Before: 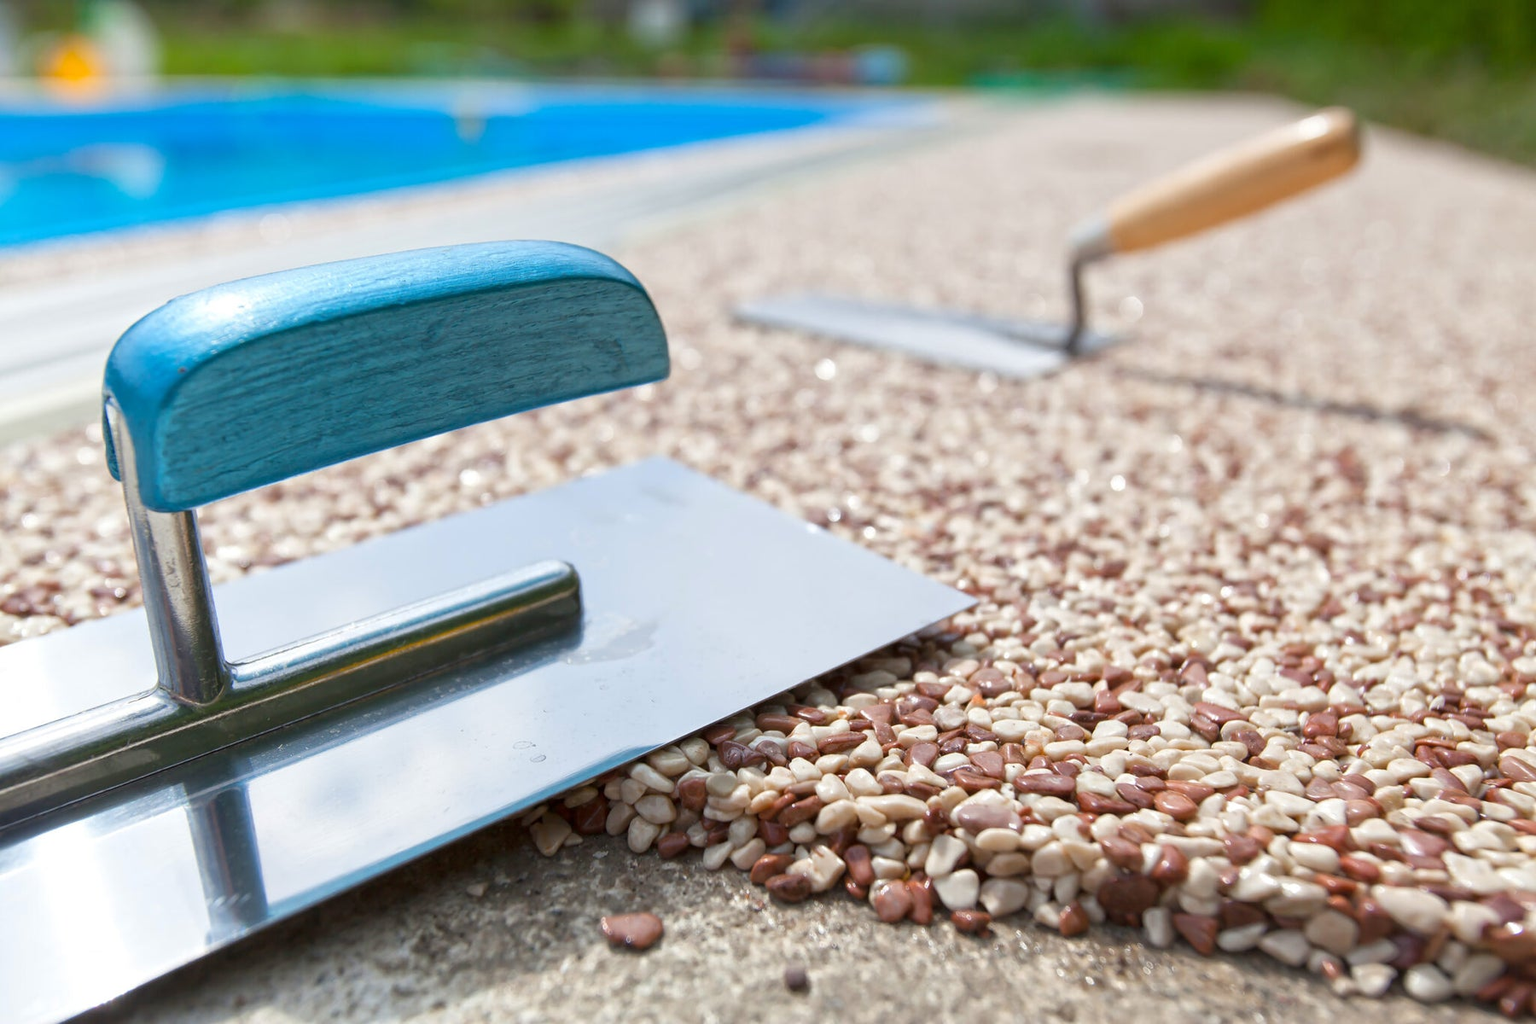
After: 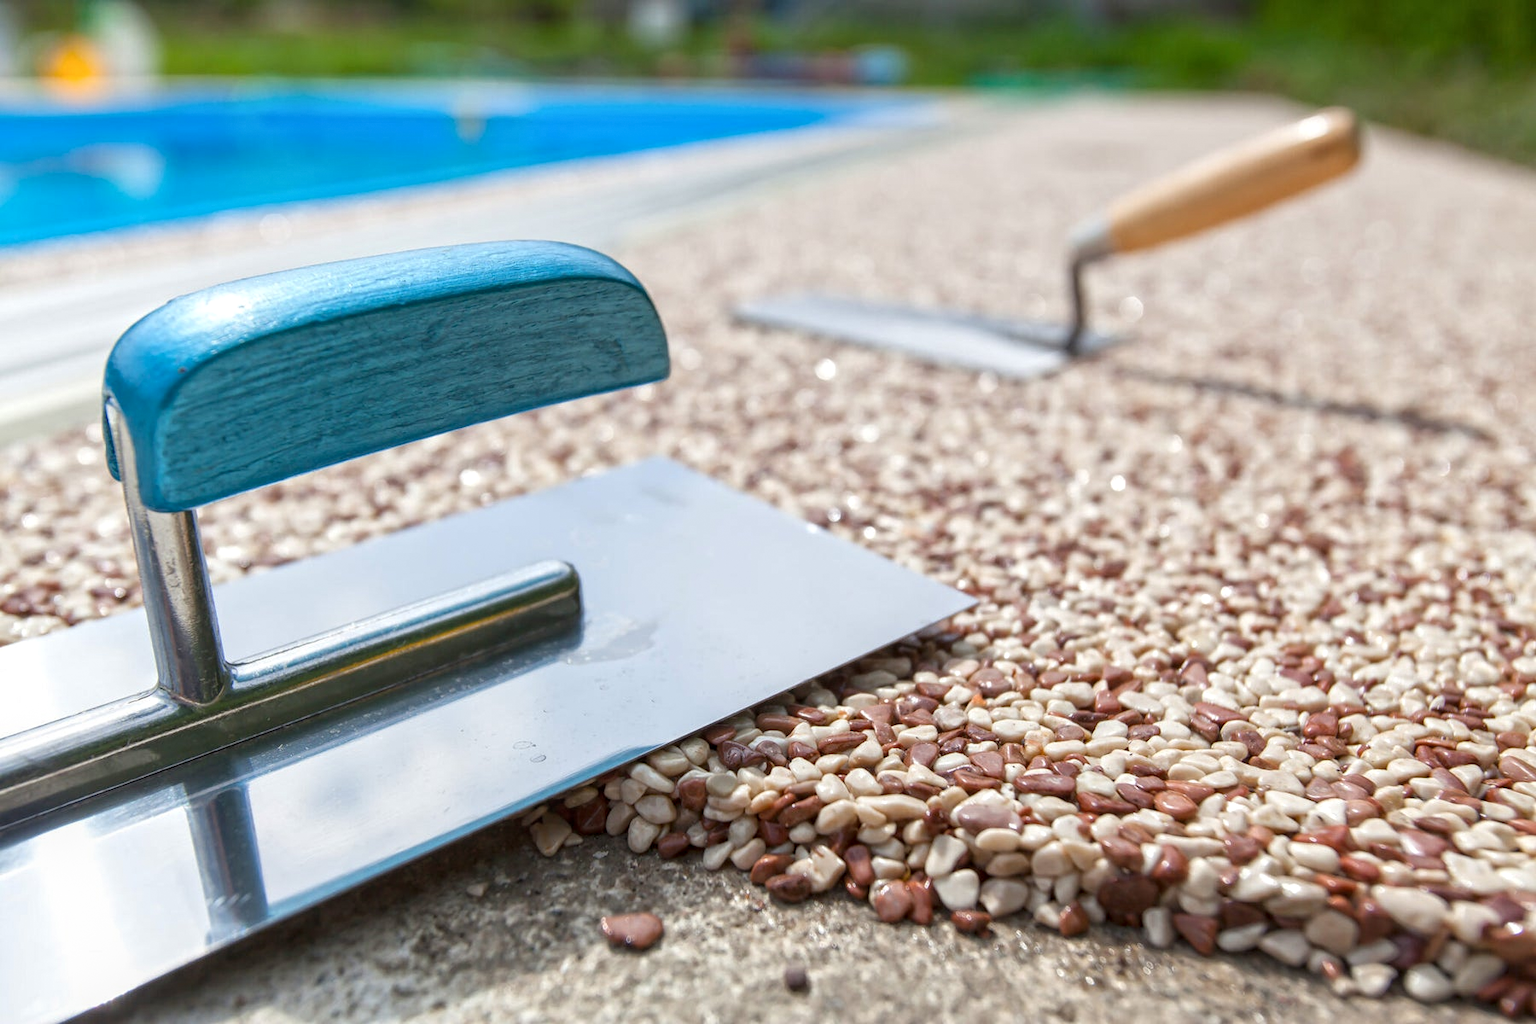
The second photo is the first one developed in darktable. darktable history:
grain: coarseness 0.81 ISO, strength 1.34%, mid-tones bias 0%
local contrast: on, module defaults
